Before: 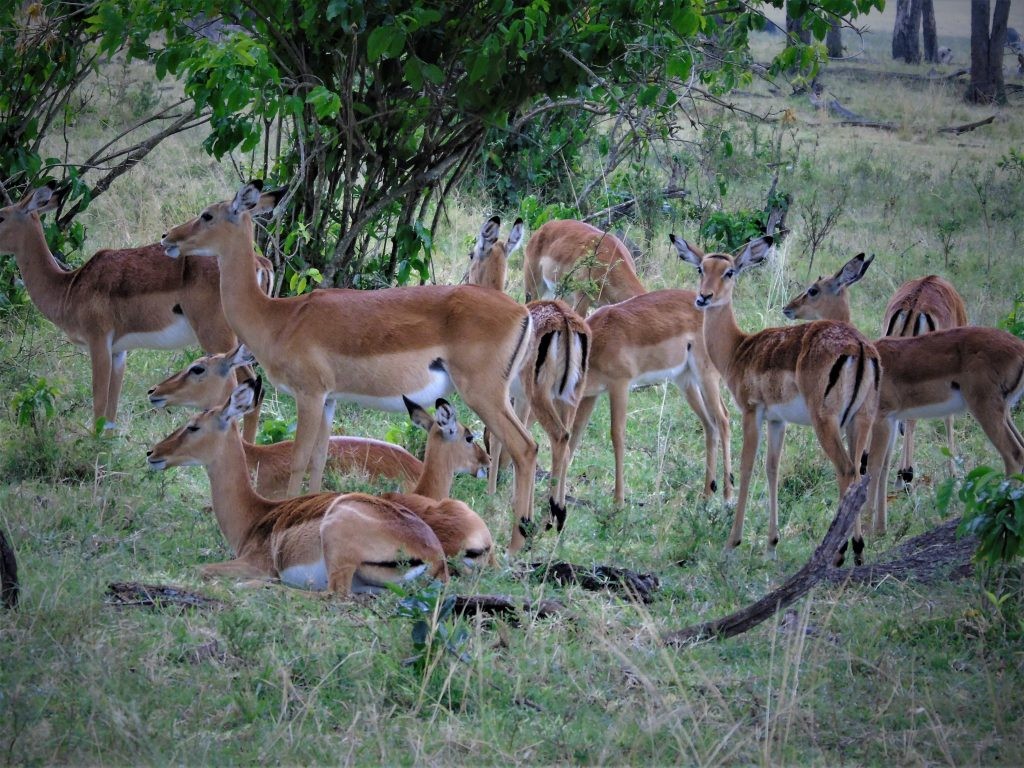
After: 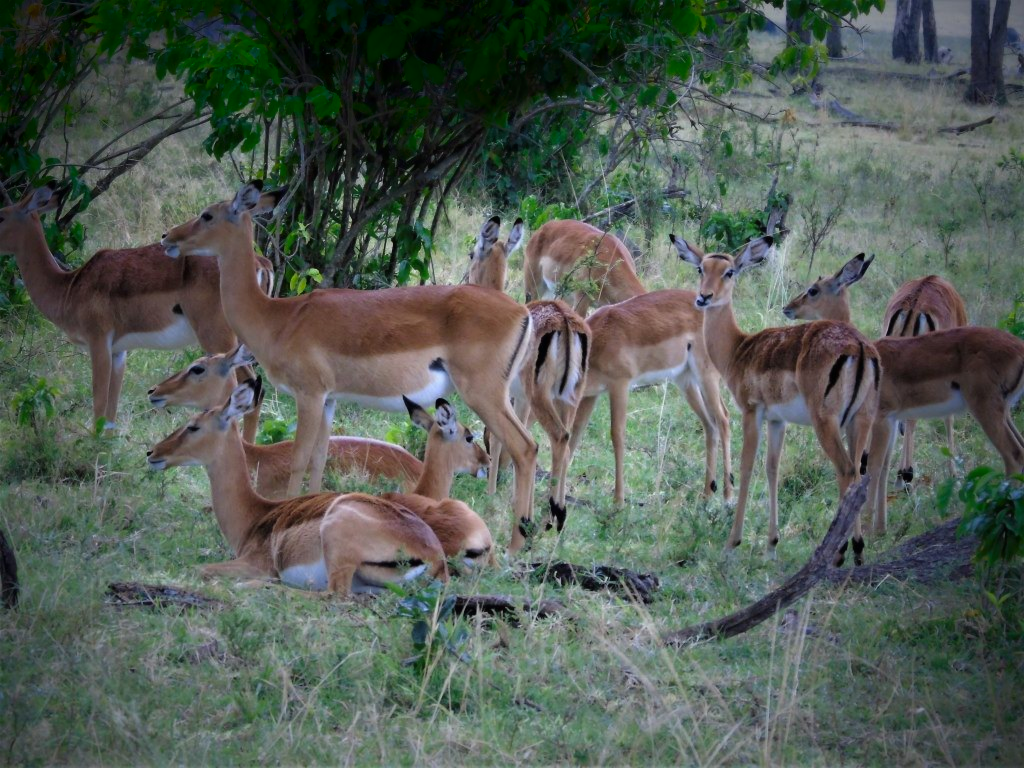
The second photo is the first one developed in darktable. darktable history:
contrast equalizer: y [[0.5 ×4, 0.467, 0.376], [0.5 ×6], [0.5 ×6], [0 ×6], [0 ×6]]
shadows and highlights: shadows -90, highlights 90, soften with gaussian
